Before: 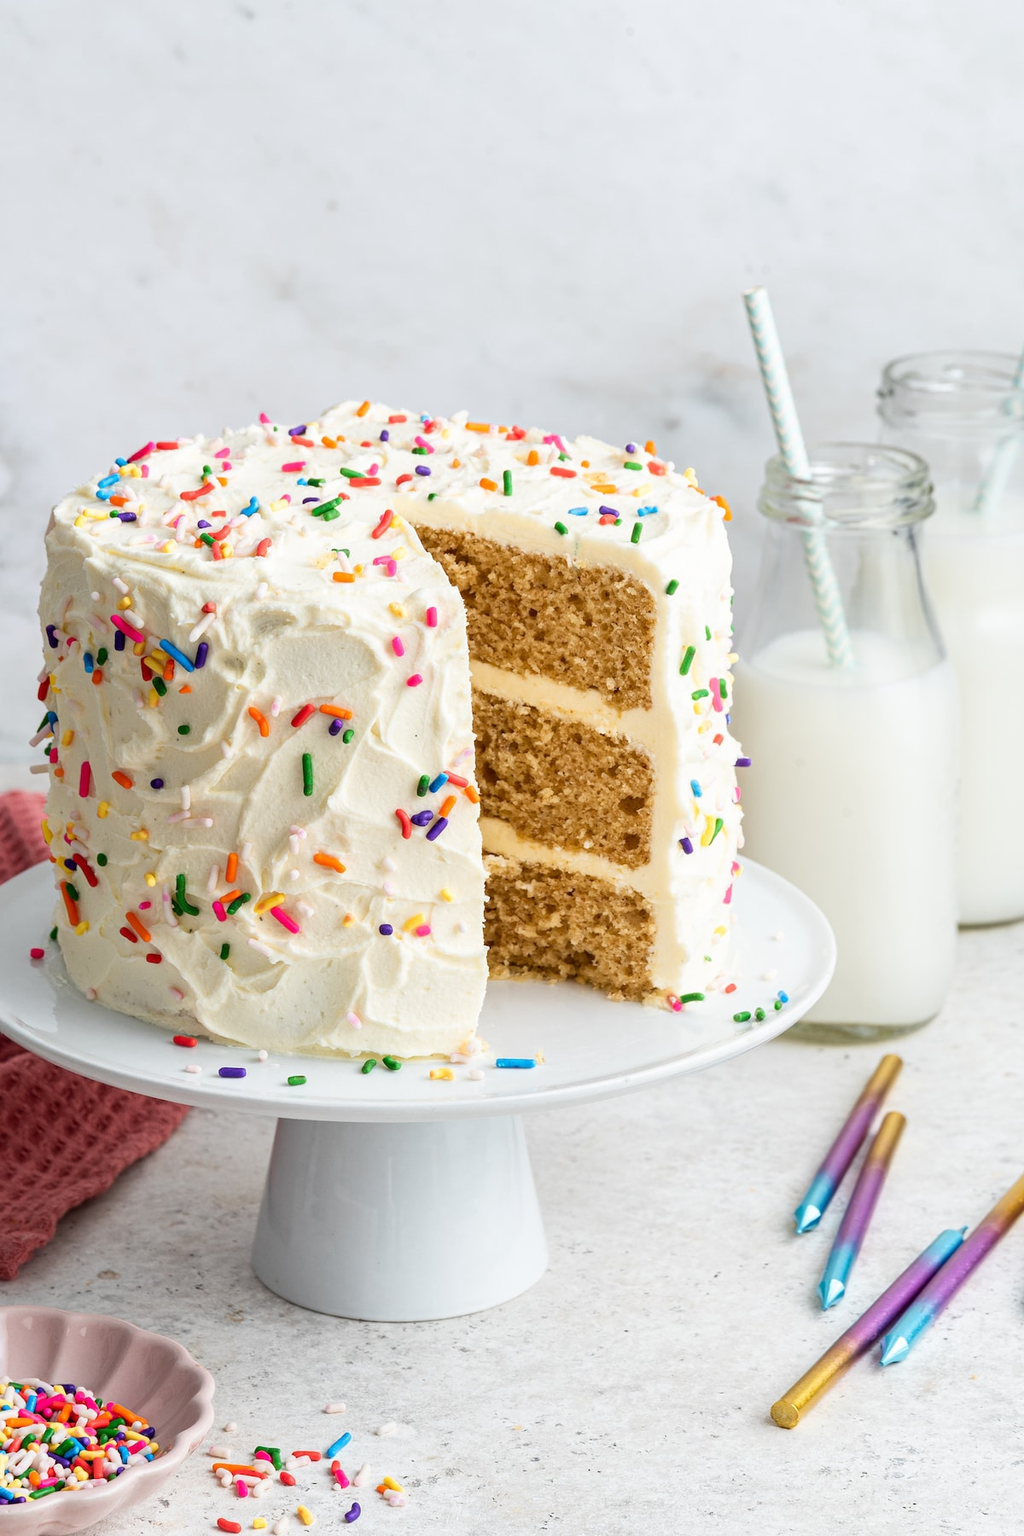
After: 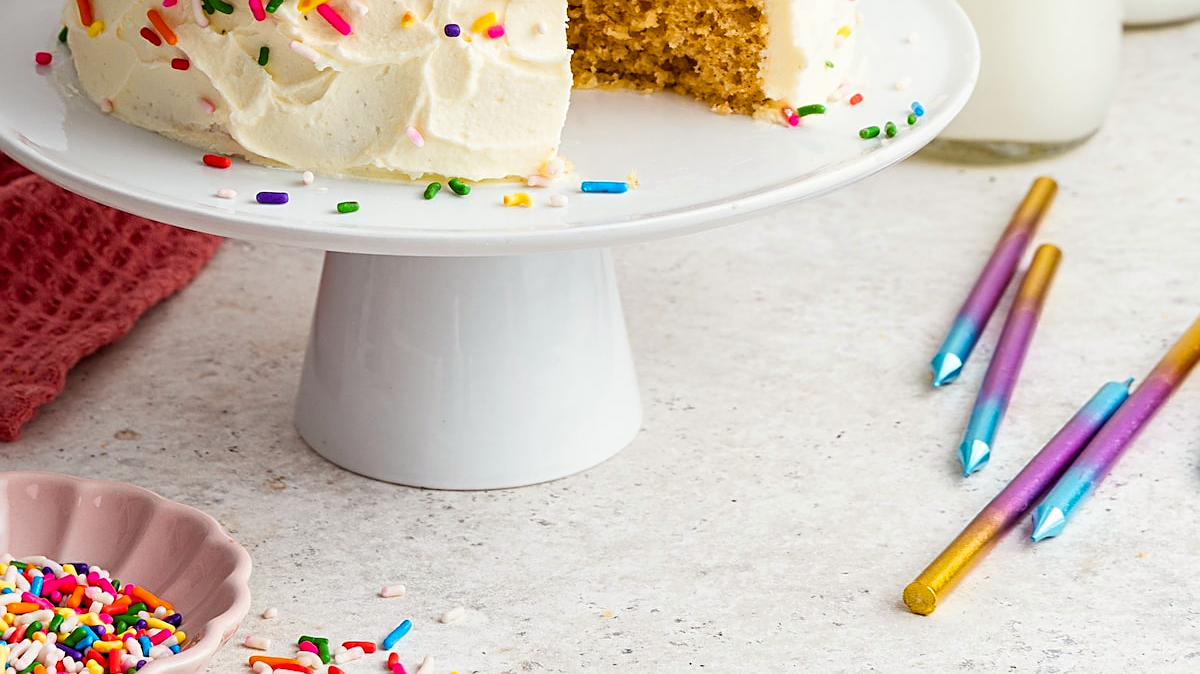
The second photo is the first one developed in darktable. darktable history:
crop and rotate: top 58.846%, bottom 3.696%
color balance rgb: power › chroma 1.035%, power › hue 27.18°, linear chroma grading › shadows -2.834%, linear chroma grading › highlights -4.074%, perceptual saturation grading › global saturation 29.495%
exposure: exposure -0.025 EV, compensate highlight preservation false
sharpen: on, module defaults
